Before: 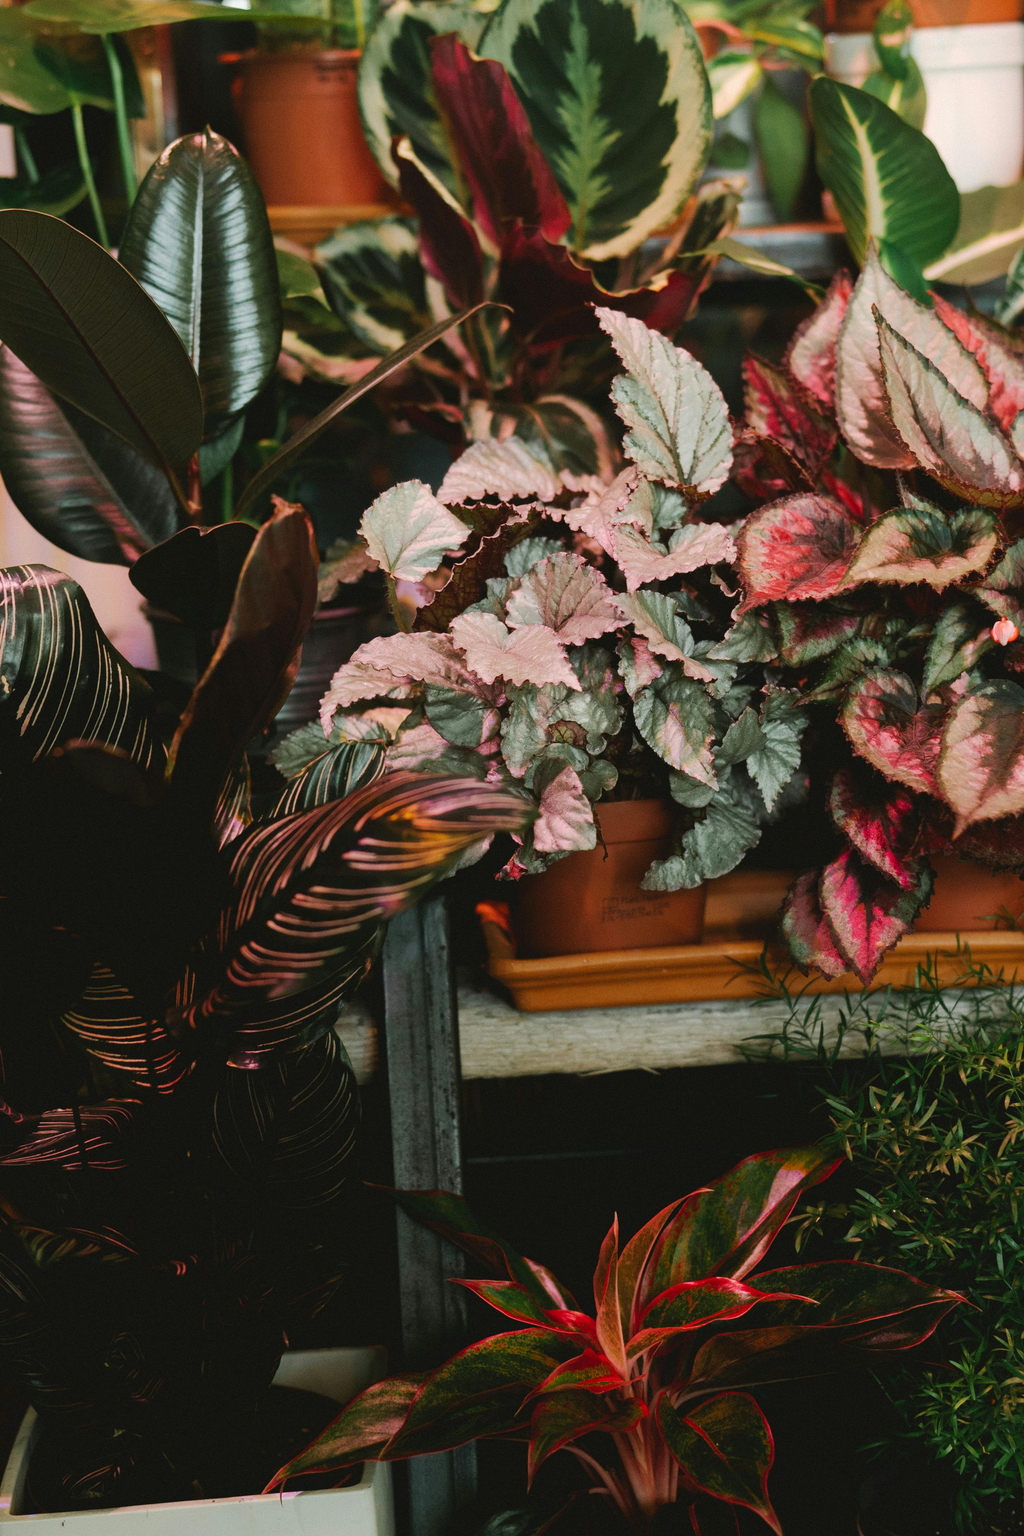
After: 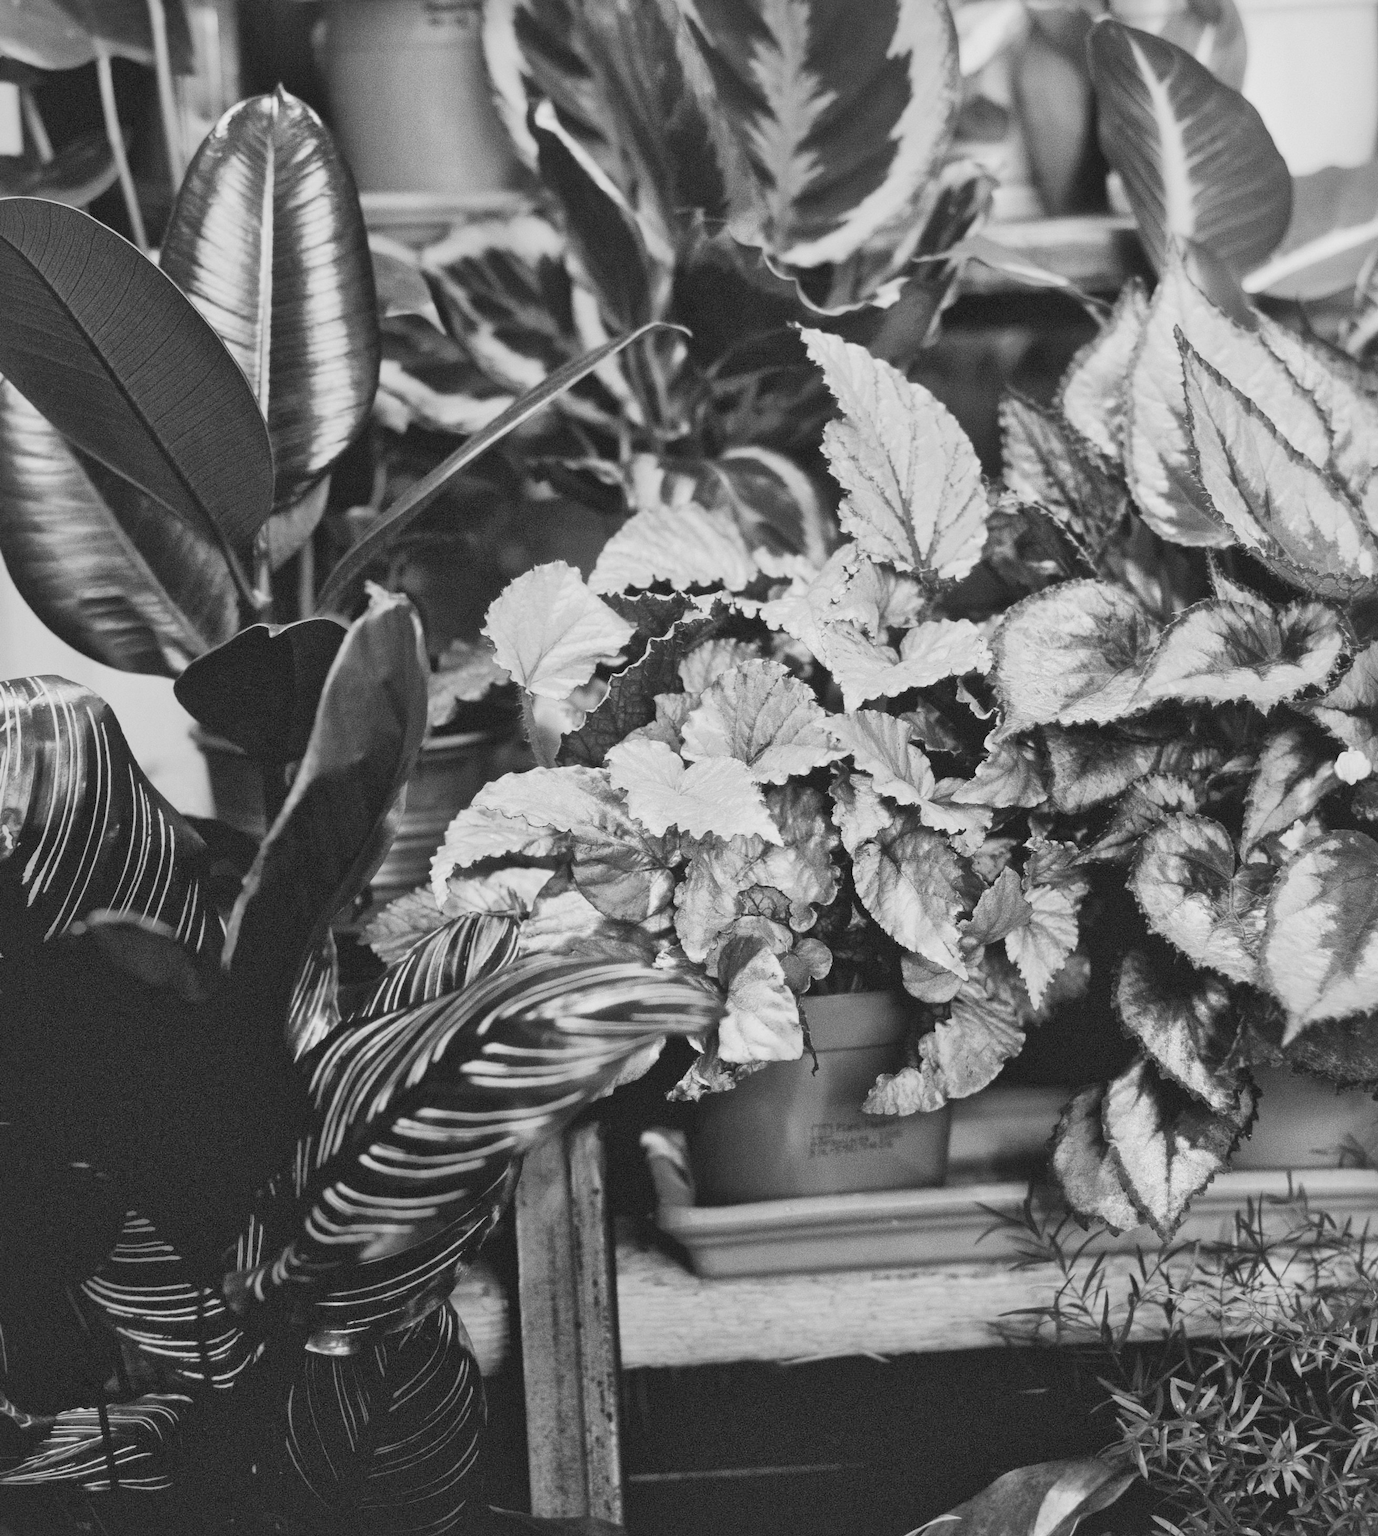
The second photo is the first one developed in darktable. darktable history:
local contrast: mode bilateral grid, contrast 19, coarseness 49, detail 129%, midtone range 0.2
crop: top 4.108%, bottom 21.579%
filmic rgb: black relative exposure -7.35 EV, white relative exposure 5.07 EV, threshold 5.98 EV, hardness 3.22, color science v5 (2021), contrast in shadows safe, contrast in highlights safe, enable highlight reconstruction true
color balance rgb: linear chroma grading › global chroma 9.77%, perceptual saturation grading › global saturation 20%, perceptual saturation grading › highlights -49.414%, perceptual saturation grading › shadows 25.071%
color zones: curves: ch0 [(0, 0.613) (0.01, 0.613) (0.245, 0.448) (0.498, 0.529) (0.642, 0.665) (0.879, 0.777) (0.99, 0.613)]; ch1 [(0, 0) (0.143, 0) (0.286, 0) (0.429, 0) (0.571, 0) (0.714, 0) (0.857, 0)]
exposure: black level correction 0, exposure 1.592 EV, compensate highlight preservation false
shadows and highlights: on, module defaults
